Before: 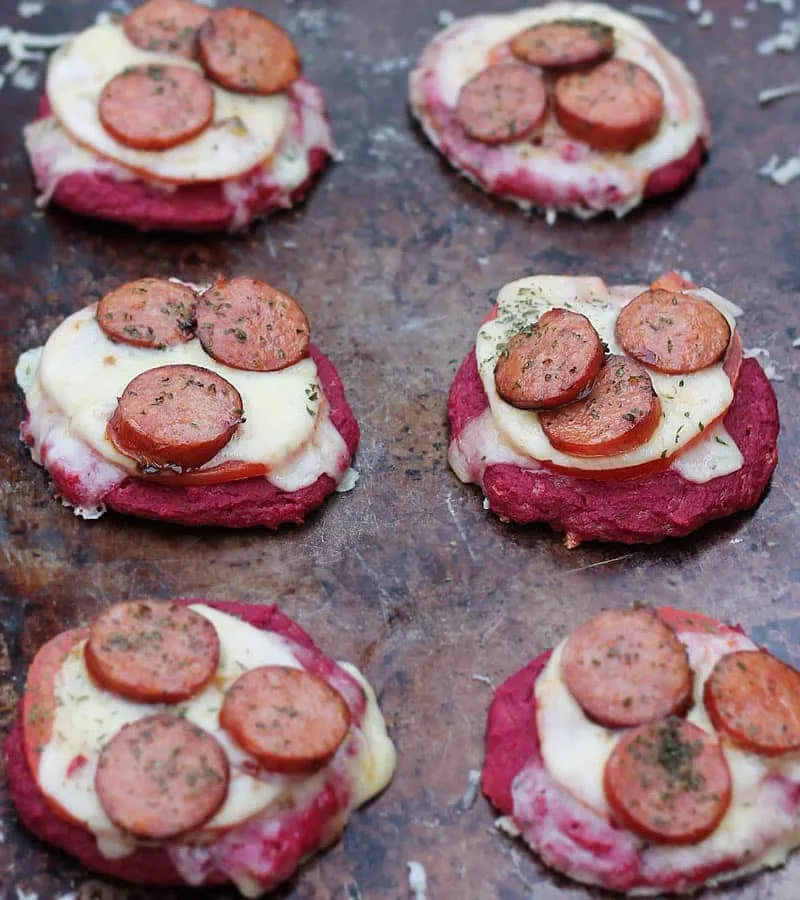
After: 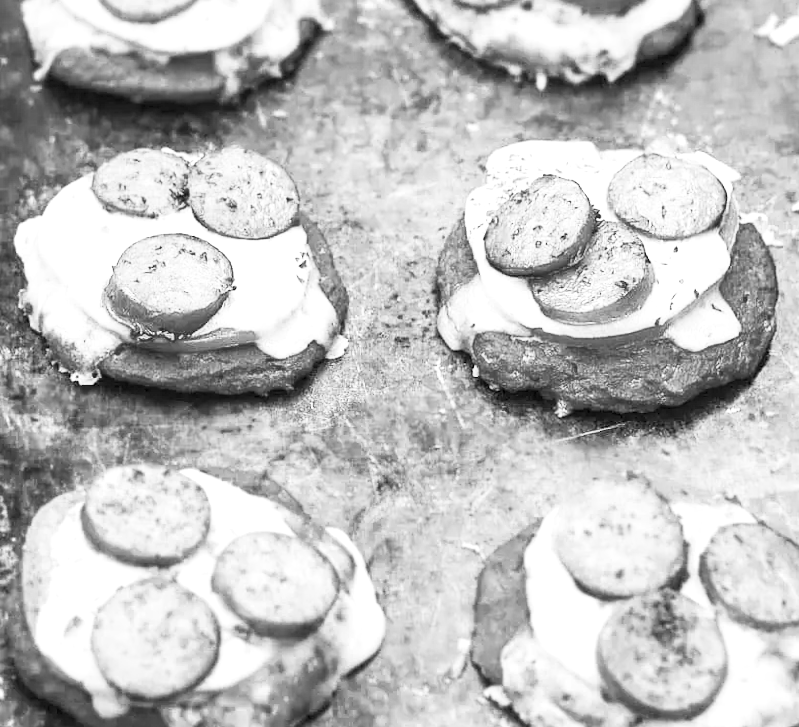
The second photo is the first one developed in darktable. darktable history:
crop and rotate: top 15.774%, bottom 5.506%
exposure: exposure 0.77 EV, compensate highlight preservation false
monochrome: on, module defaults
local contrast: on, module defaults
color correction: highlights a* -10.69, highlights b* -19.19
rotate and perspective: lens shift (horizontal) -0.055, automatic cropping off
contrast brightness saturation: contrast 0.39, brightness 0.53
